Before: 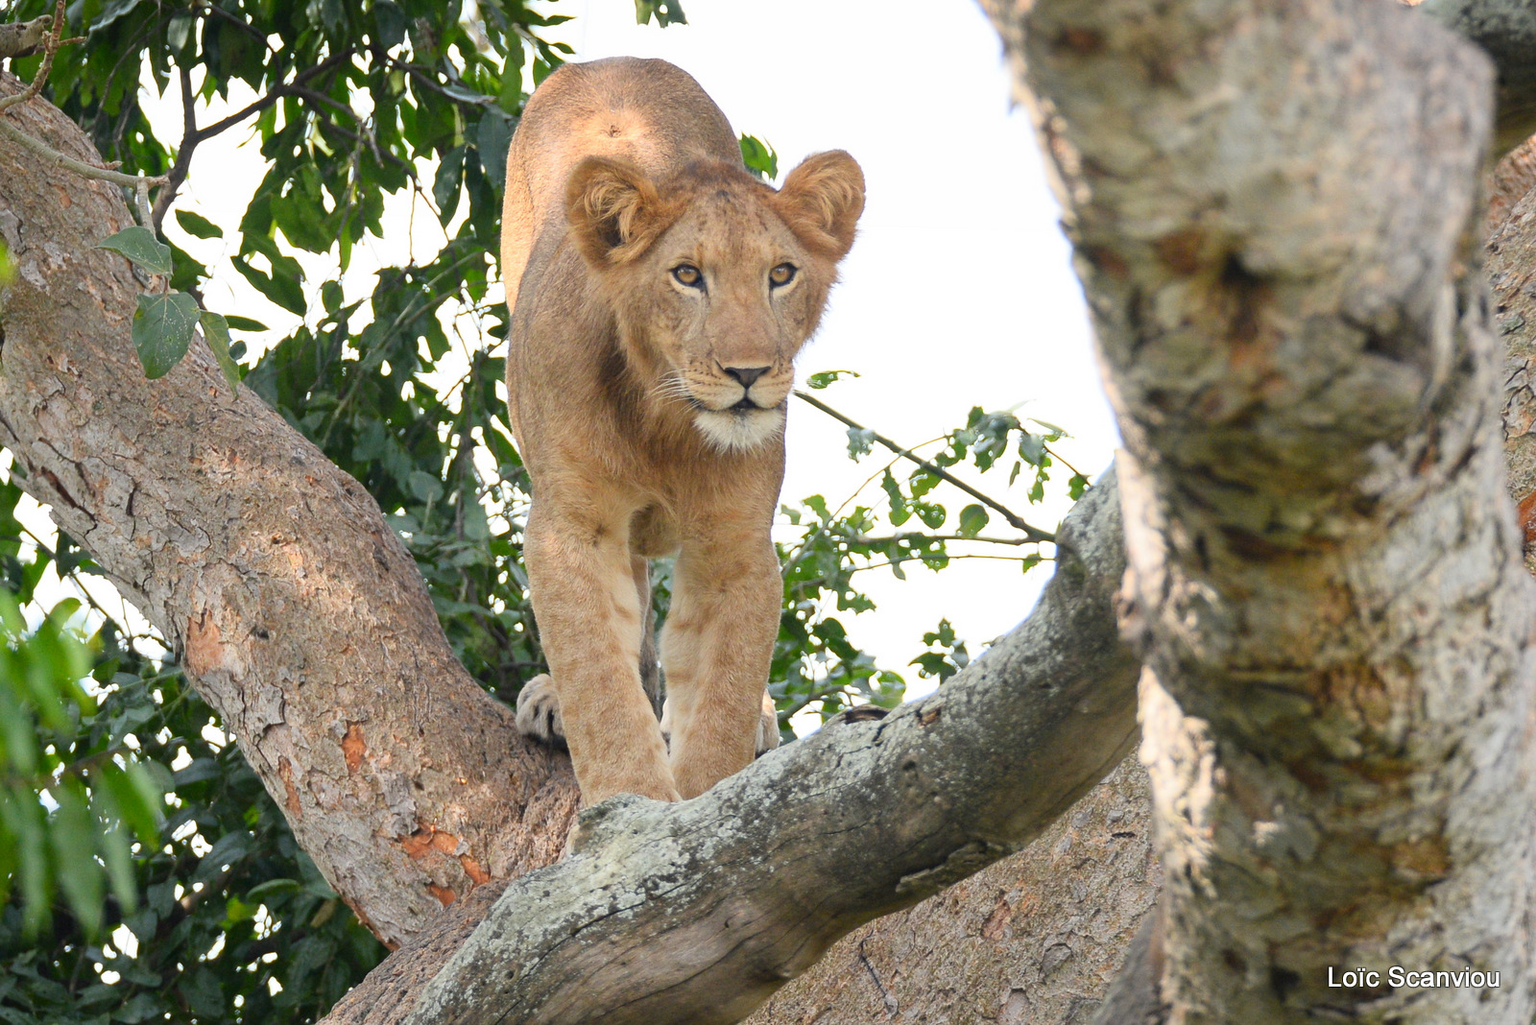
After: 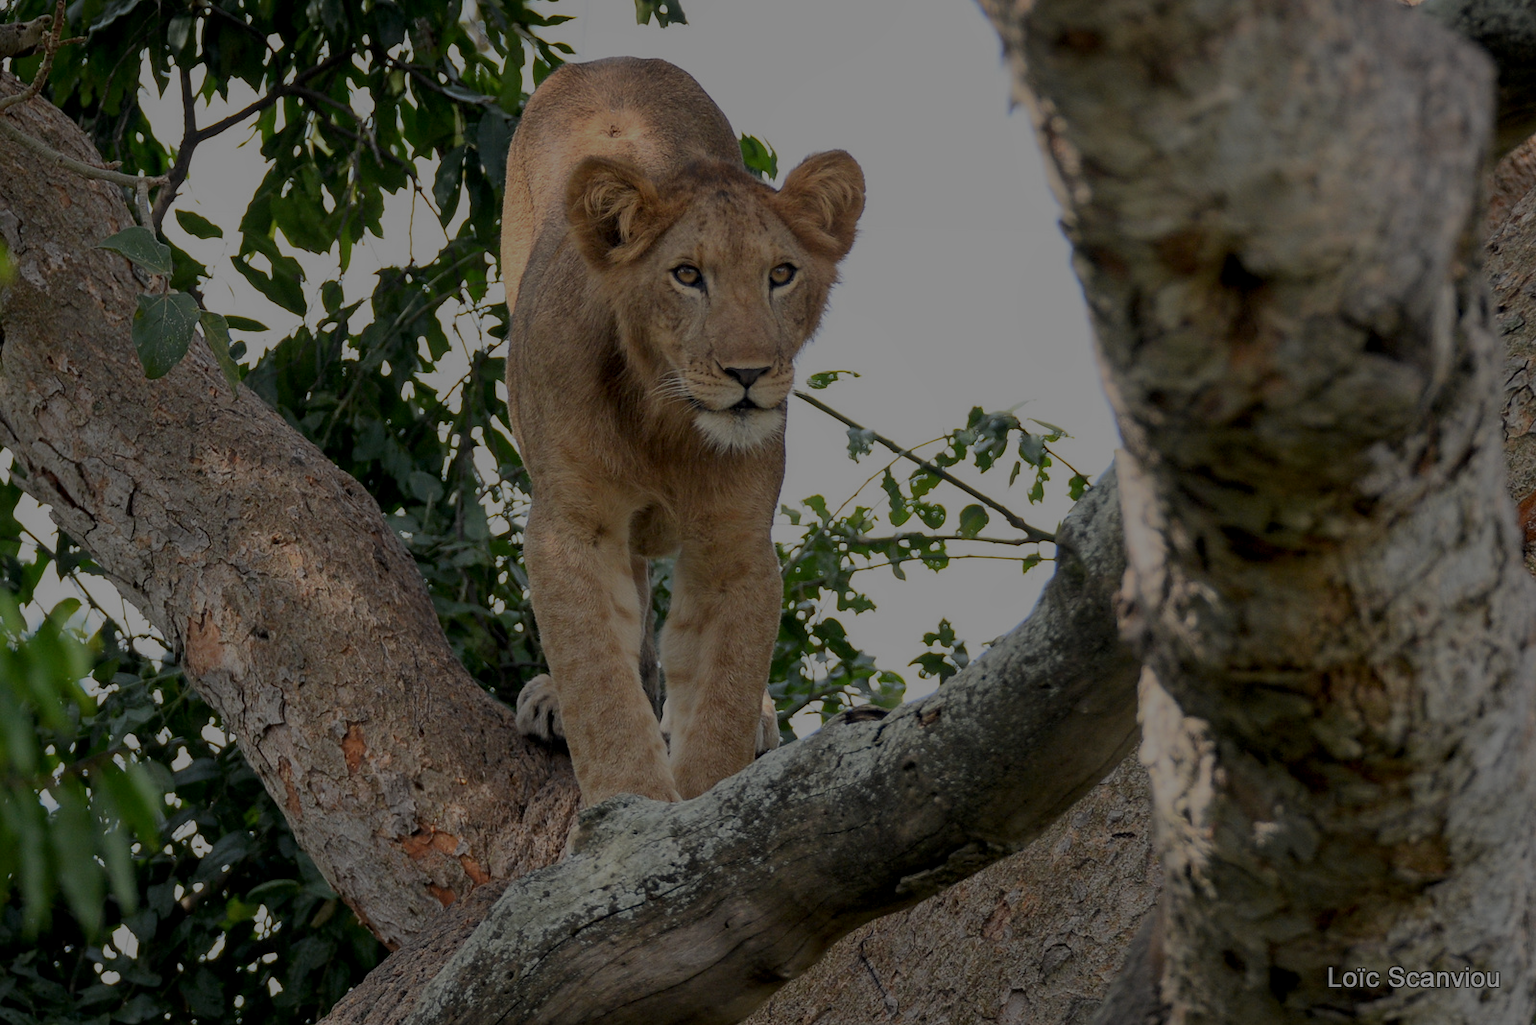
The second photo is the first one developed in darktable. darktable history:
exposure: exposure 0.218 EV, compensate exposure bias true, compensate highlight preservation false
local contrast: detail 130%
